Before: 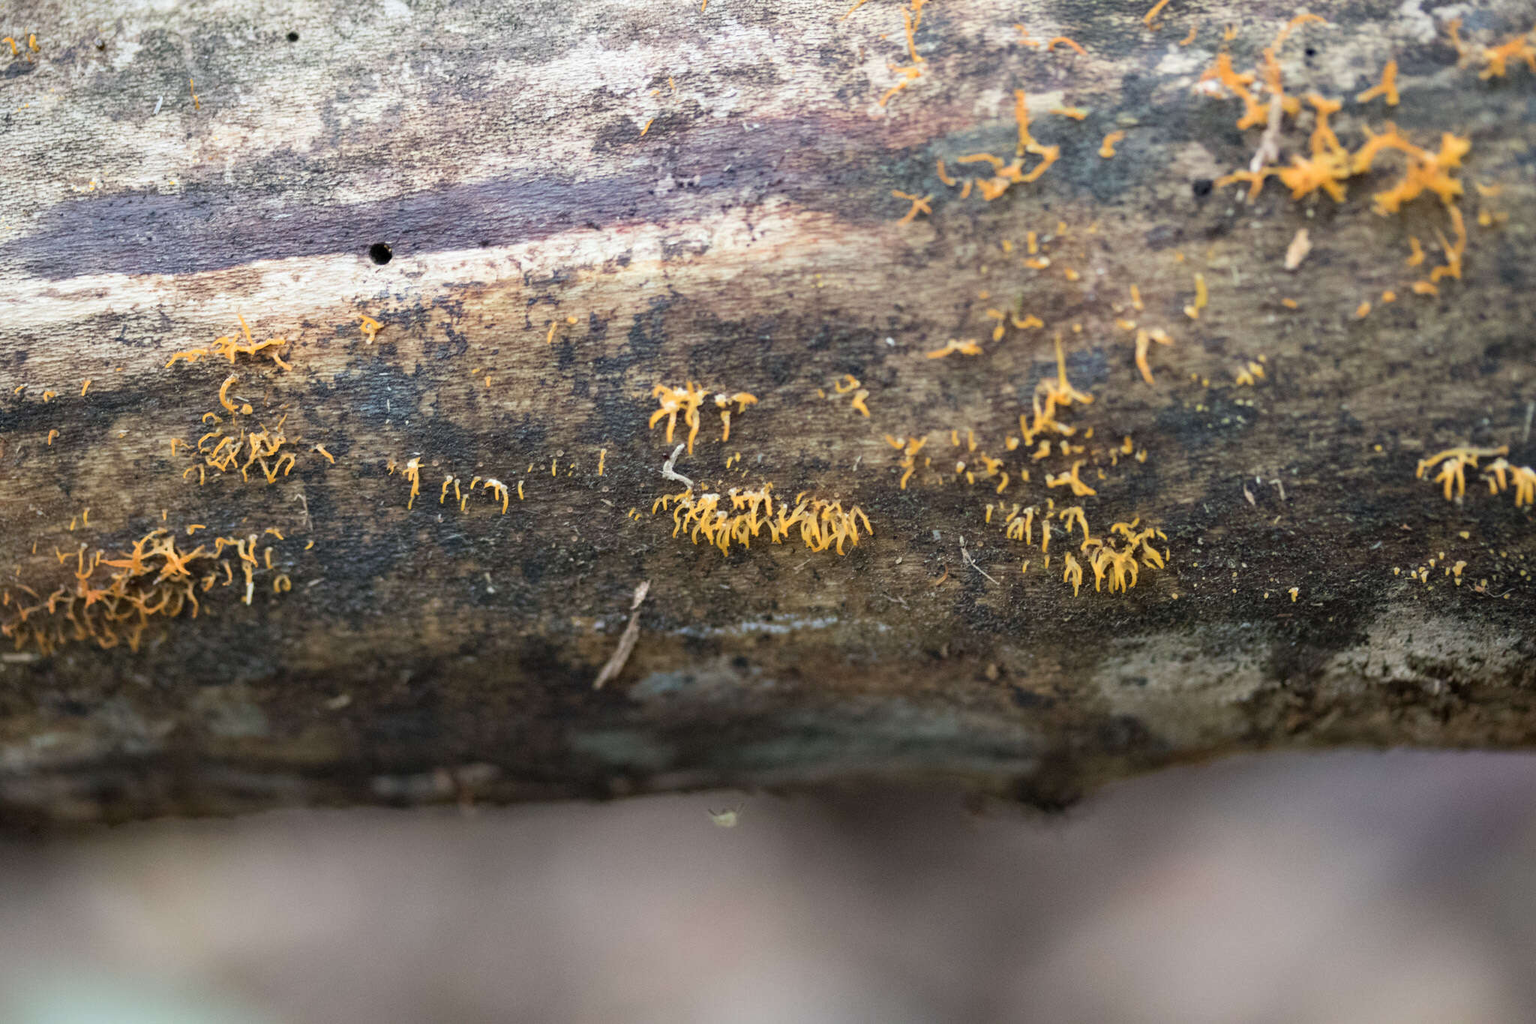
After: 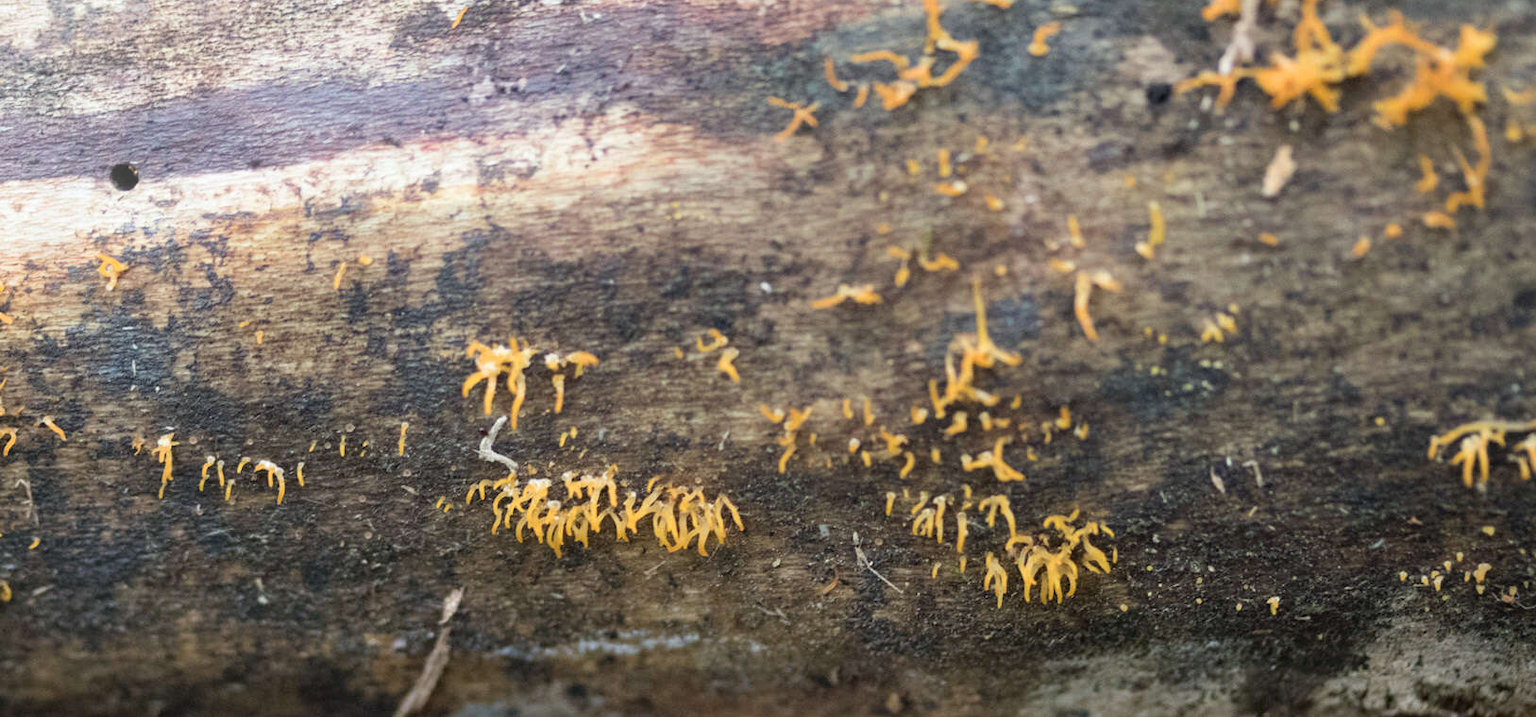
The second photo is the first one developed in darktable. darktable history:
crop: left 18.38%, top 11.092%, right 2.134%, bottom 33.217%
bloom: size 16%, threshold 98%, strength 20%
